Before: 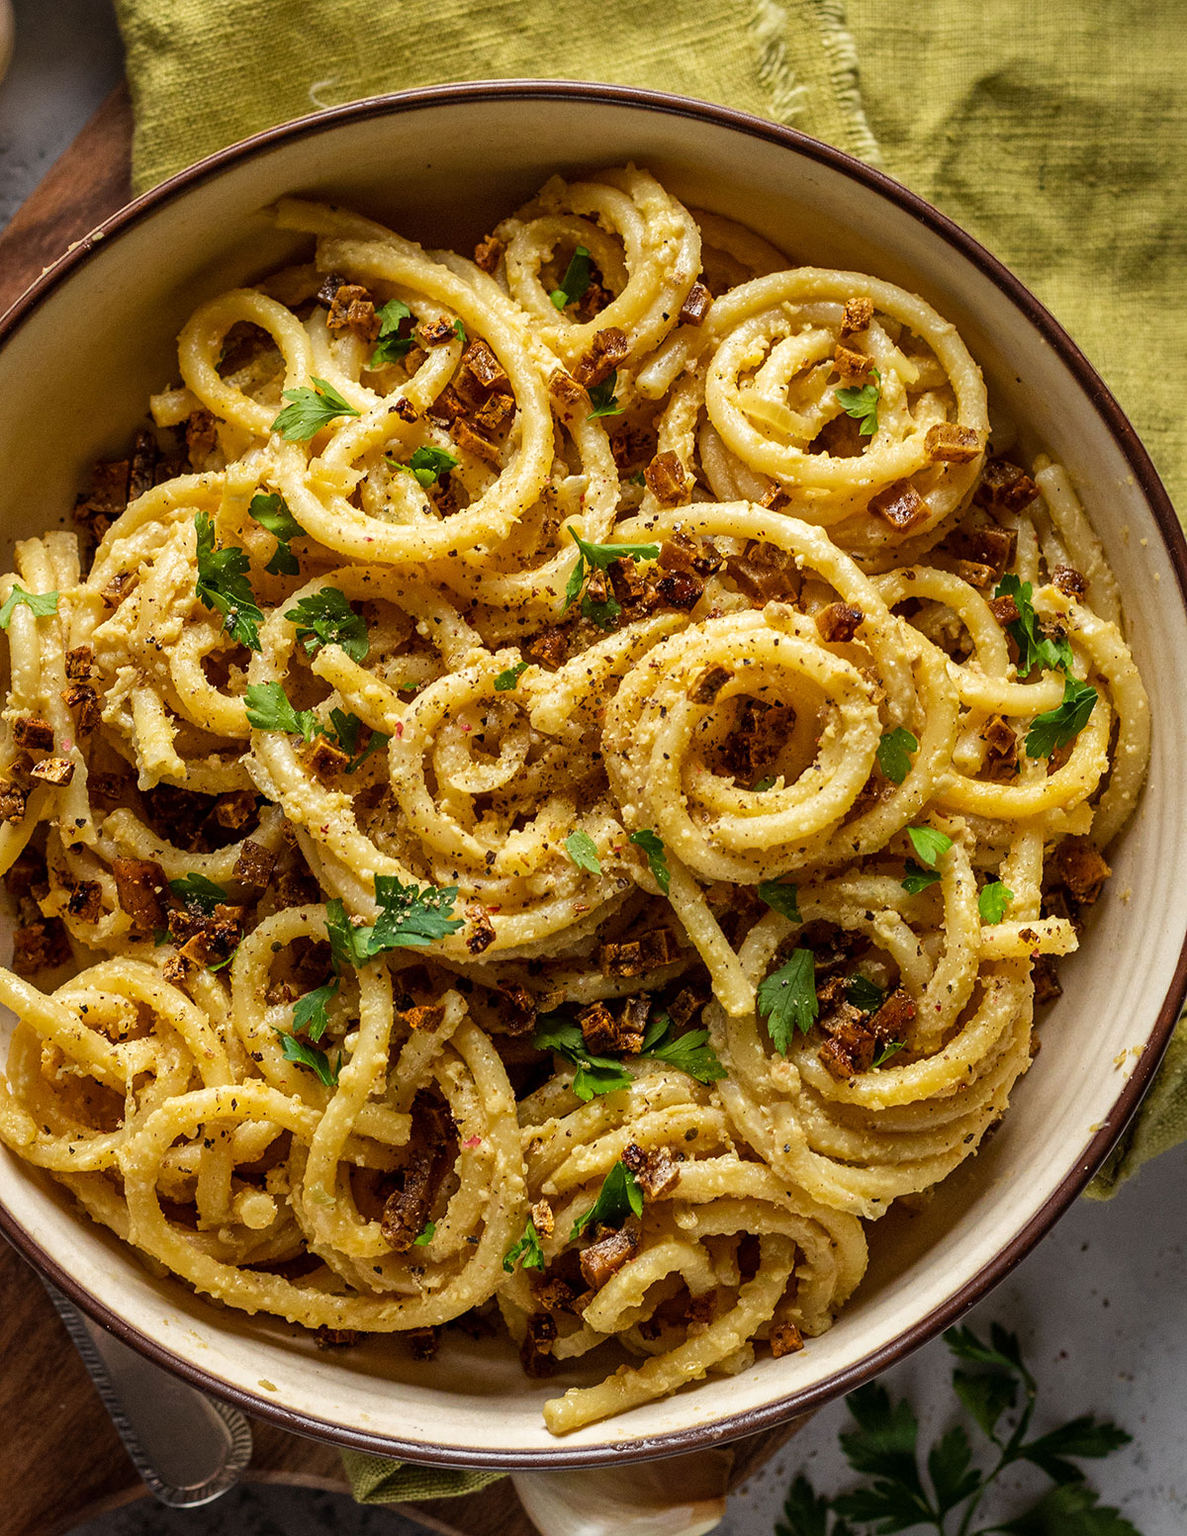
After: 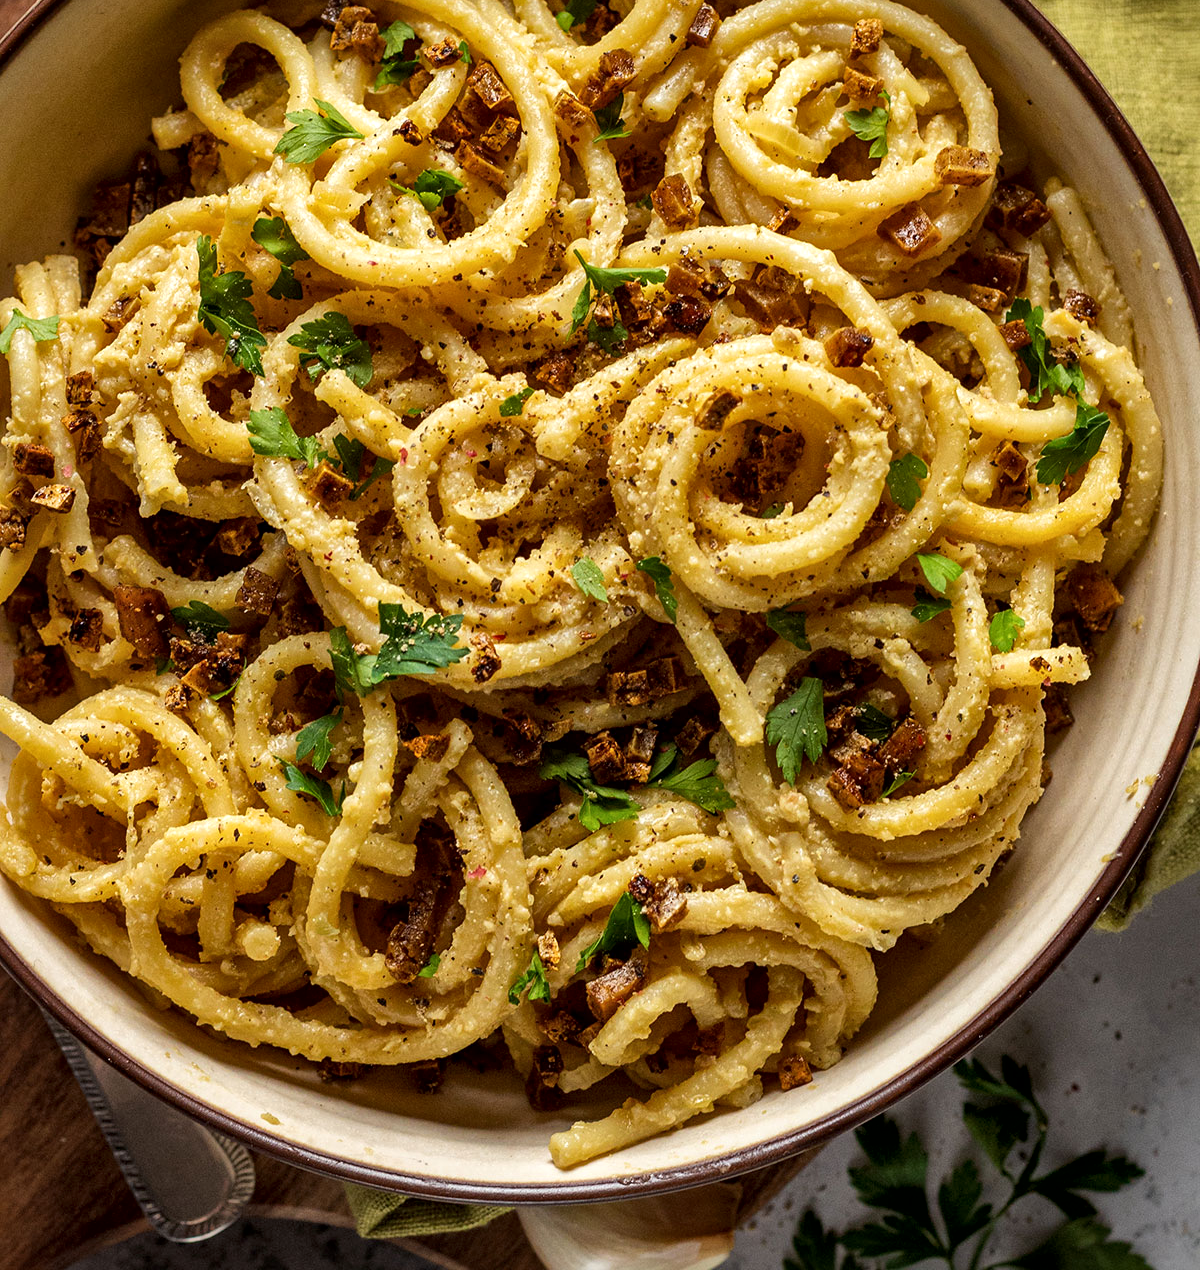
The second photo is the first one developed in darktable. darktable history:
local contrast: mode bilateral grid, contrast 21, coarseness 49, detail 148%, midtone range 0.2
crop and rotate: top 18.222%
